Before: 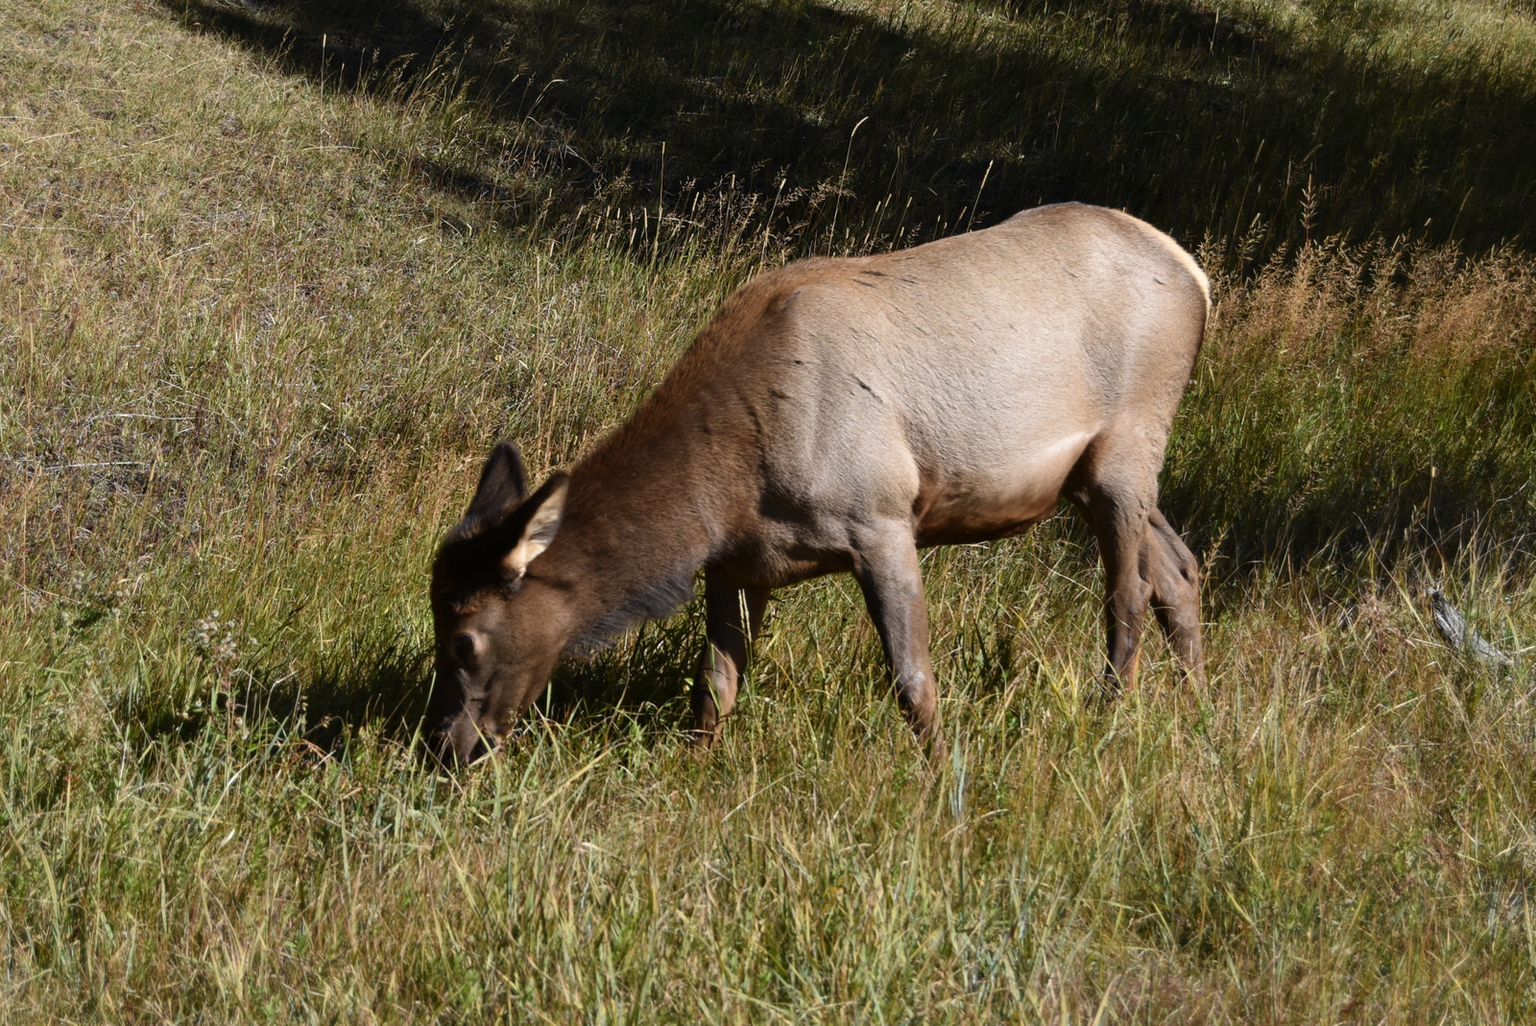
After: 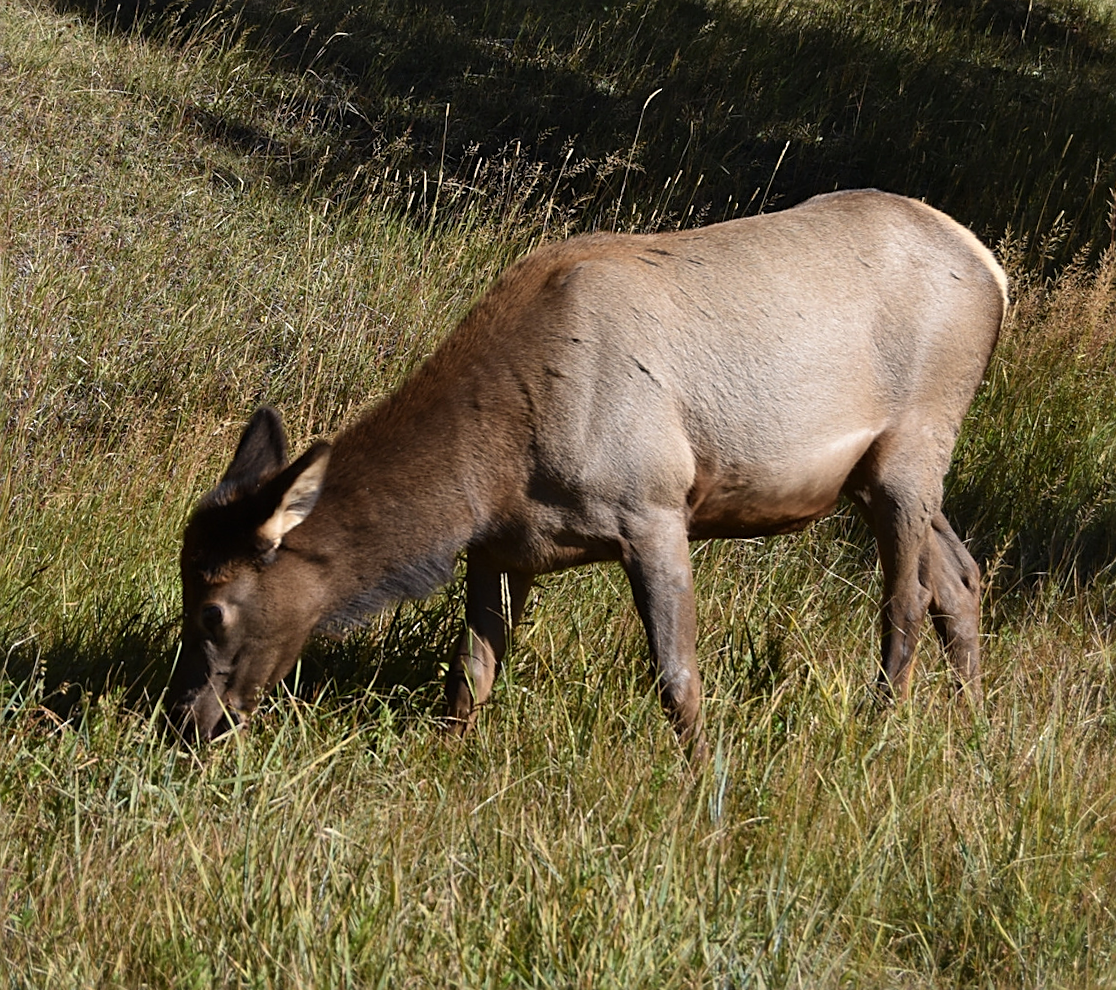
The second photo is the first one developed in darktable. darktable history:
crop and rotate: angle -3.06°, left 13.937%, top 0.032%, right 10.813%, bottom 0.076%
sharpen: on, module defaults
shadows and highlights: shadows 31.36, highlights 0.001, soften with gaussian
color correction: highlights b* 0.068
